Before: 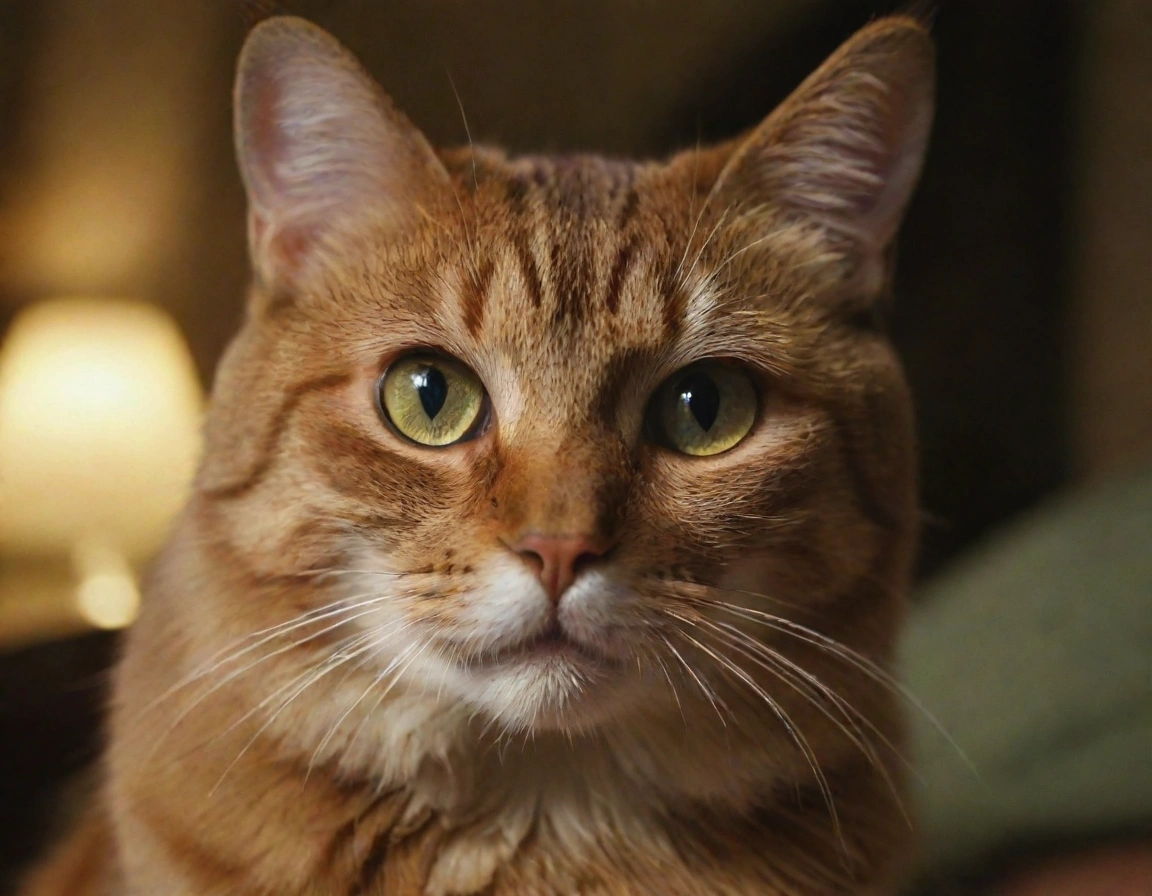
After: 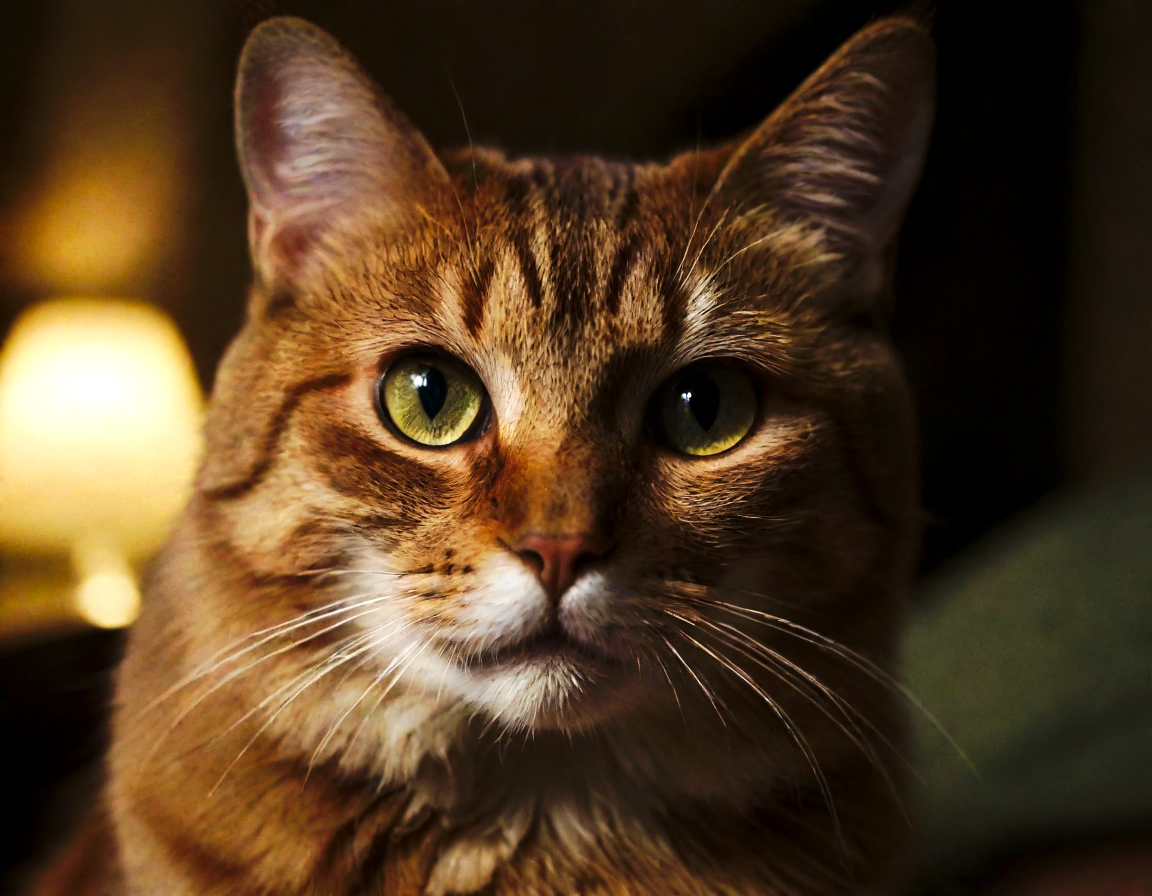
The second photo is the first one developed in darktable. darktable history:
tone curve: curves: ch0 [(0, 0) (0.003, 0) (0.011, 0) (0.025, 0) (0.044, 0.006) (0.069, 0.024) (0.1, 0.038) (0.136, 0.052) (0.177, 0.08) (0.224, 0.112) (0.277, 0.145) (0.335, 0.206) (0.399, 0.284) (0.468, 0.372) (0.543, 0.477) (0.623, 0.593) (0.709, 0.717) (0.801, 0.815) (0.898, 0.92) (1, 1)], preserve colors none
tone equalizer: -8 EV -0.417 EV, -7 EV -0.389 EV, -6 EV -0.333 EV, -5 EV -0.222 EV, -3 EV 0.222 EV, -2 EV 0.333 EV, -1 EV 0.389 EV, +0 EV 0.417 EV, edges refinement/feathering 500, mask exposure compensation -1.57 EV, preserve details no
